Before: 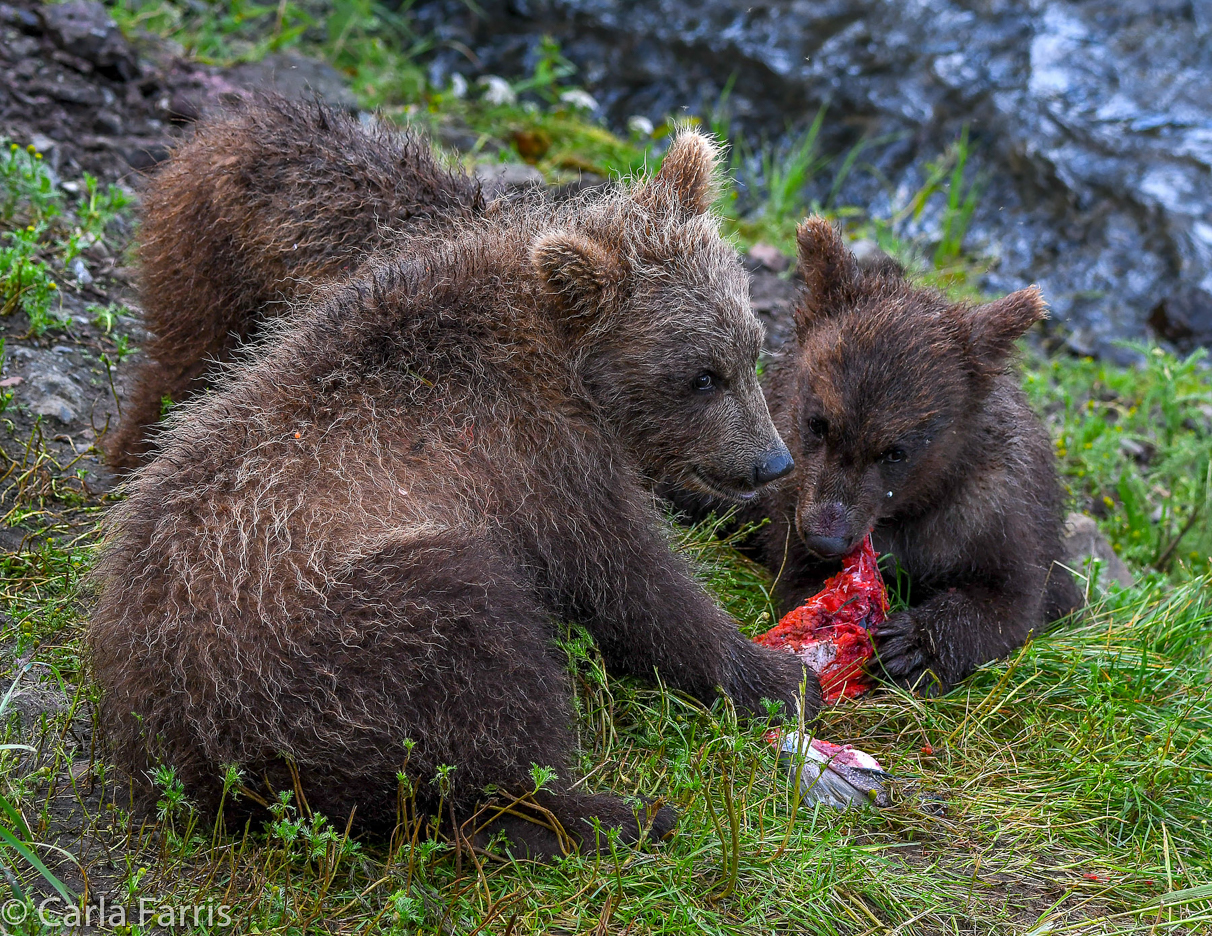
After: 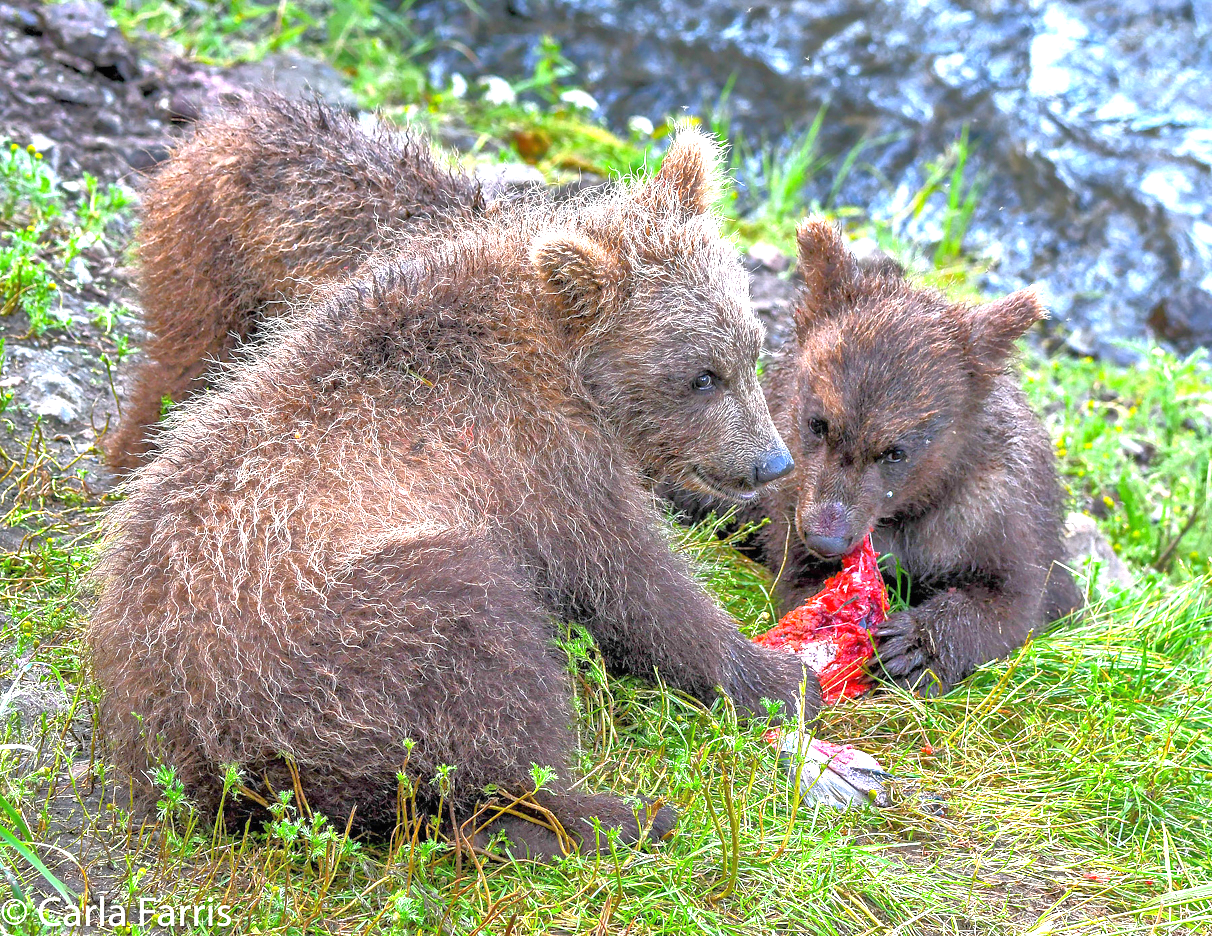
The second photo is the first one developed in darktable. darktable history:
exposure: black level correction 0, exposure 1.676 EV, compensate highlight preservation false
tone equalizer: -7 EV 0.153 EV, -6 EV 0.604 EV, -5 EV 1.18 EV, -4 EV 1.29 EV, -3 EV 1.17 EV, -2 EV 0.6 EV, -1 EV 0.152 EV
